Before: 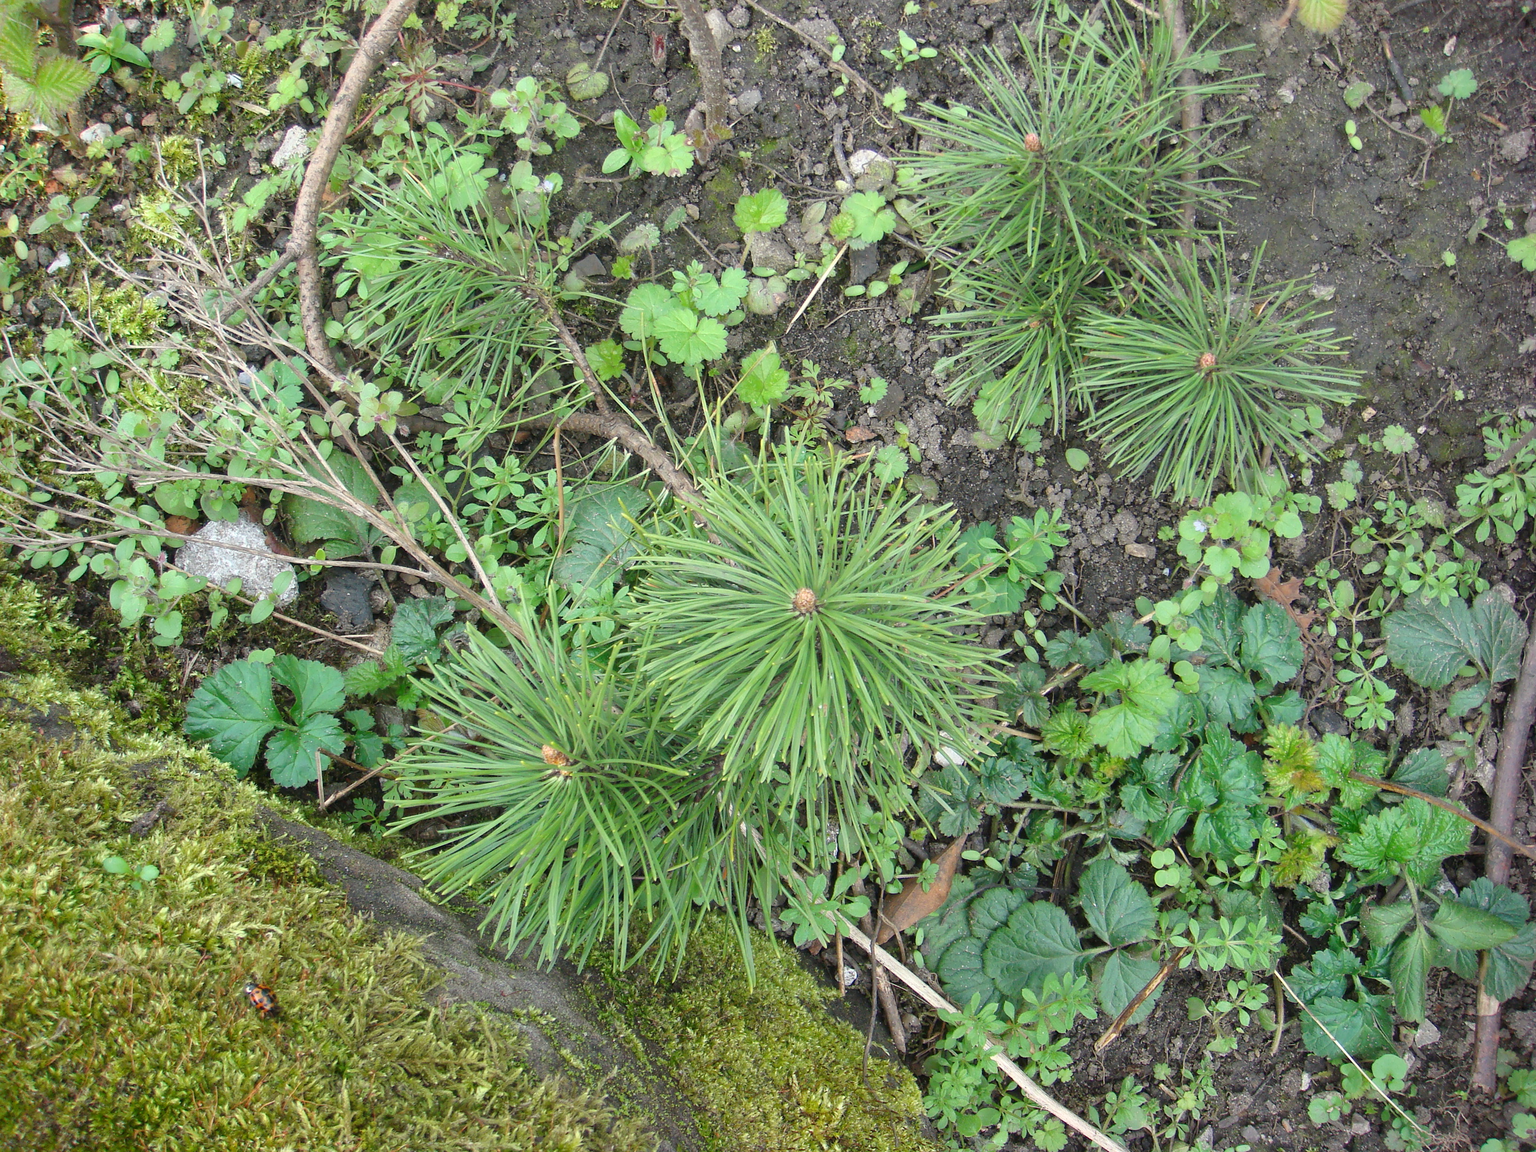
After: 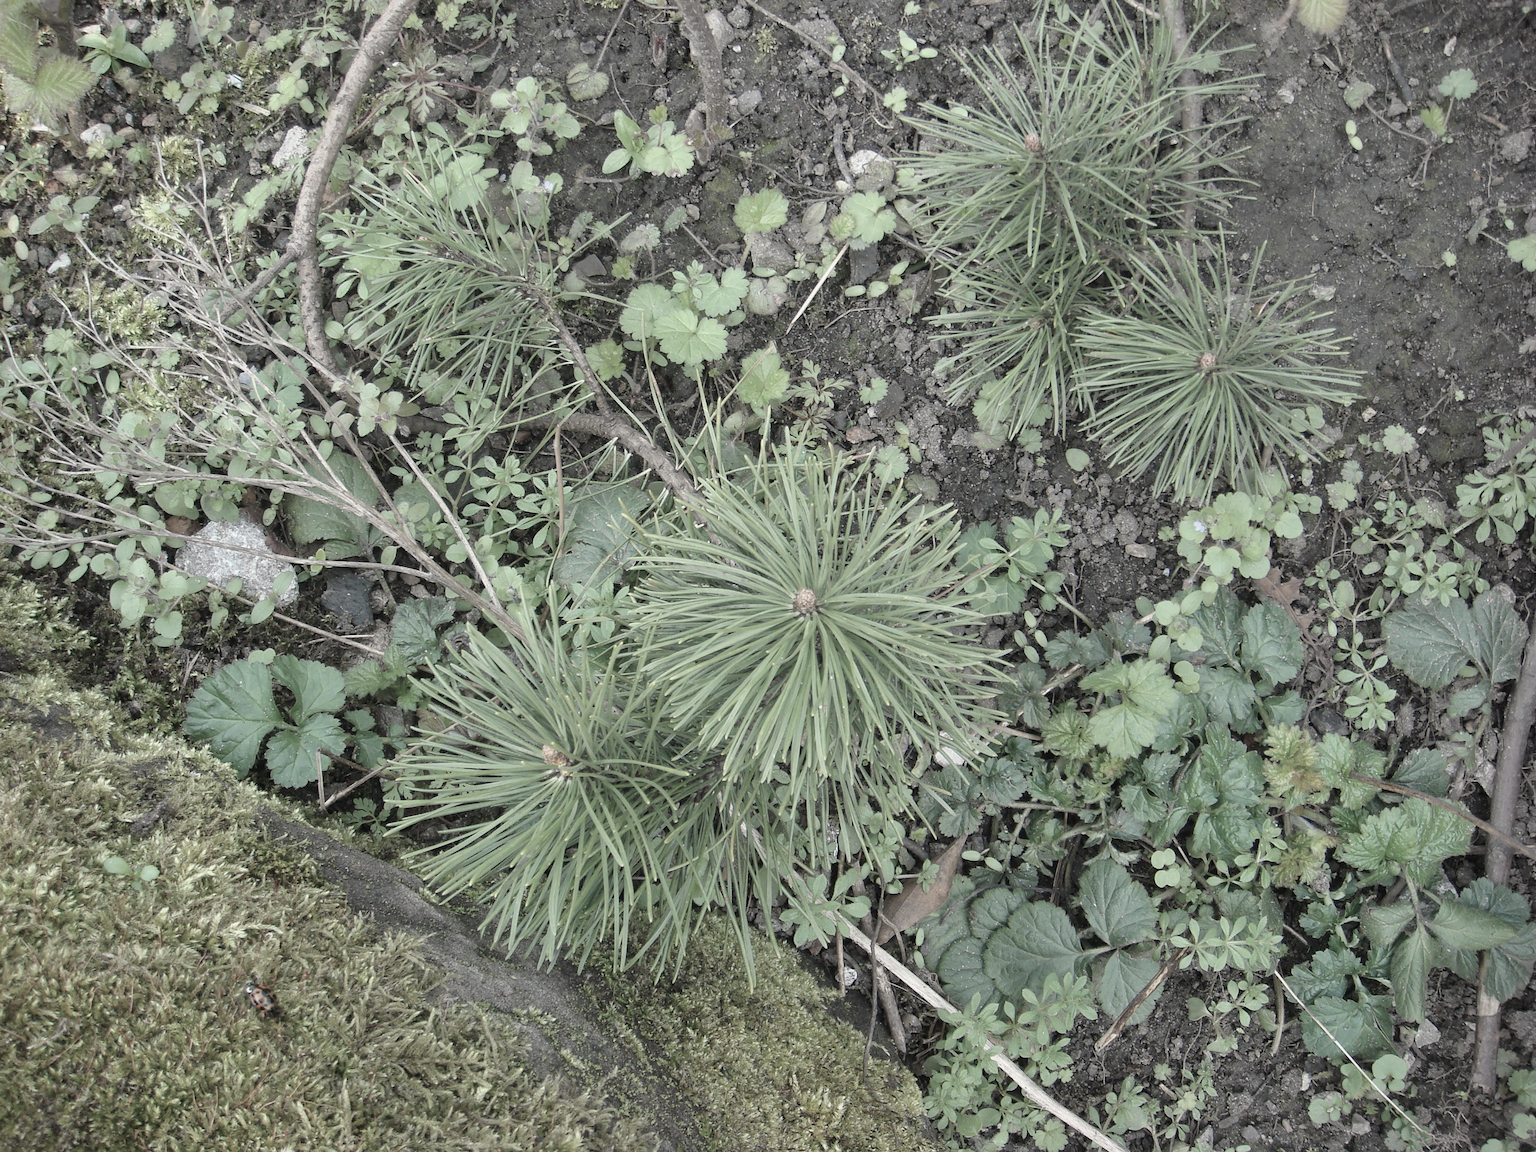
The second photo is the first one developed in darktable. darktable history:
shadows and highlights: shadows -20.02, white point adjustment -2.08, highlights -34.79
color zones: curves: ch1 [(0.238, 0.163) (0.476, 0.2) (0.733, 0.322) (0.848, 0.134)]
